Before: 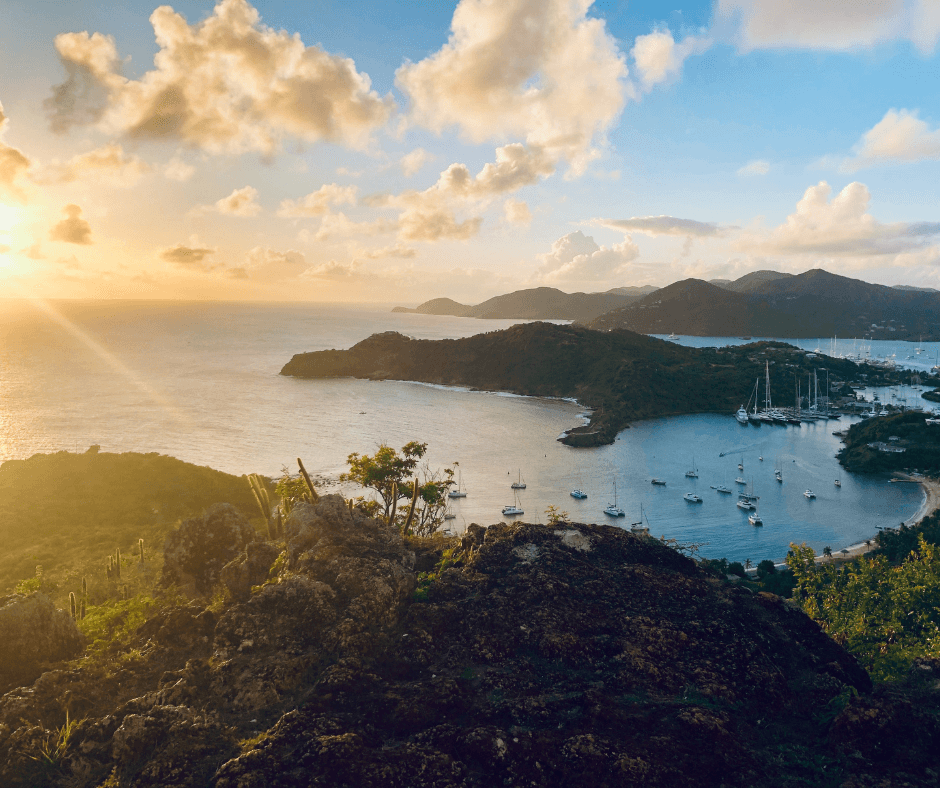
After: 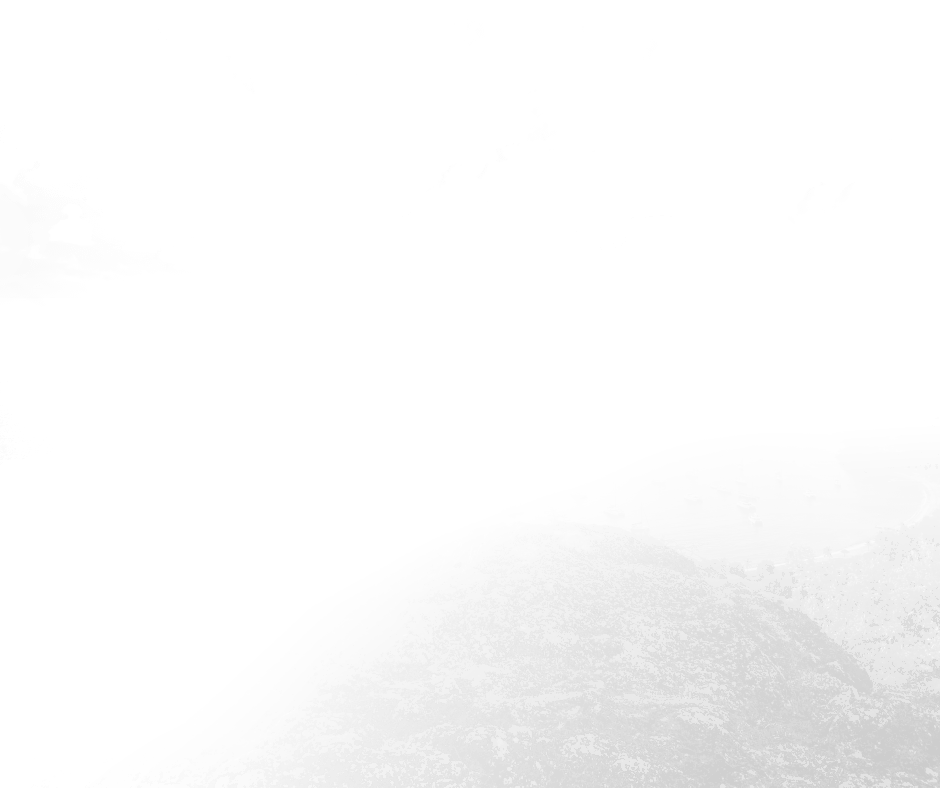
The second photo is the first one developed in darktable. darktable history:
monochrome: on, module defaults
shadows and highlights: radius 331.84, shadows 53.55, highlights -100, compress 94.63%, highlights color adjustment 73.23%, soften with gaussian
local contrast: on, module defaults
tone curve: curves: ch0 [(0, 0) (0.003, 0.346) (0.011, 0.346) (0.025, 0.346) (0.044, 0.35) (0.069, 0.354) (0.1, 0.361) (0.136, 0.368) (0.177, 0.381) (0.224, 0.395) (0.277, 0.421) (0.335, 0.458) (0.399, 0.502) (0.468, 0.556) (0.543, 0.617) (0.623, 0.685) (0.709, 0.748) (0.801, 0.814) (0.898, 0.865) (1, 1)], preserve colors none
bloom: size 70%, threshold 25%, strength 70%
color balance rgb: linear chroma grading › global chroma 16.62%, perceptual saturation grading › highlights -8.63%, perceptual saturation grading › mid-tones 18.66%, perceptual saturation grading › shadows 28.49%, perceptual brilliance grading › highlights 14.22%, perceptual brilliance grading › shadows -18.96%, global vibrance 27.71%
global tonemap: drago (0.7, 100)
exposure: black level correction 0.009, compensate highlight preservation false
